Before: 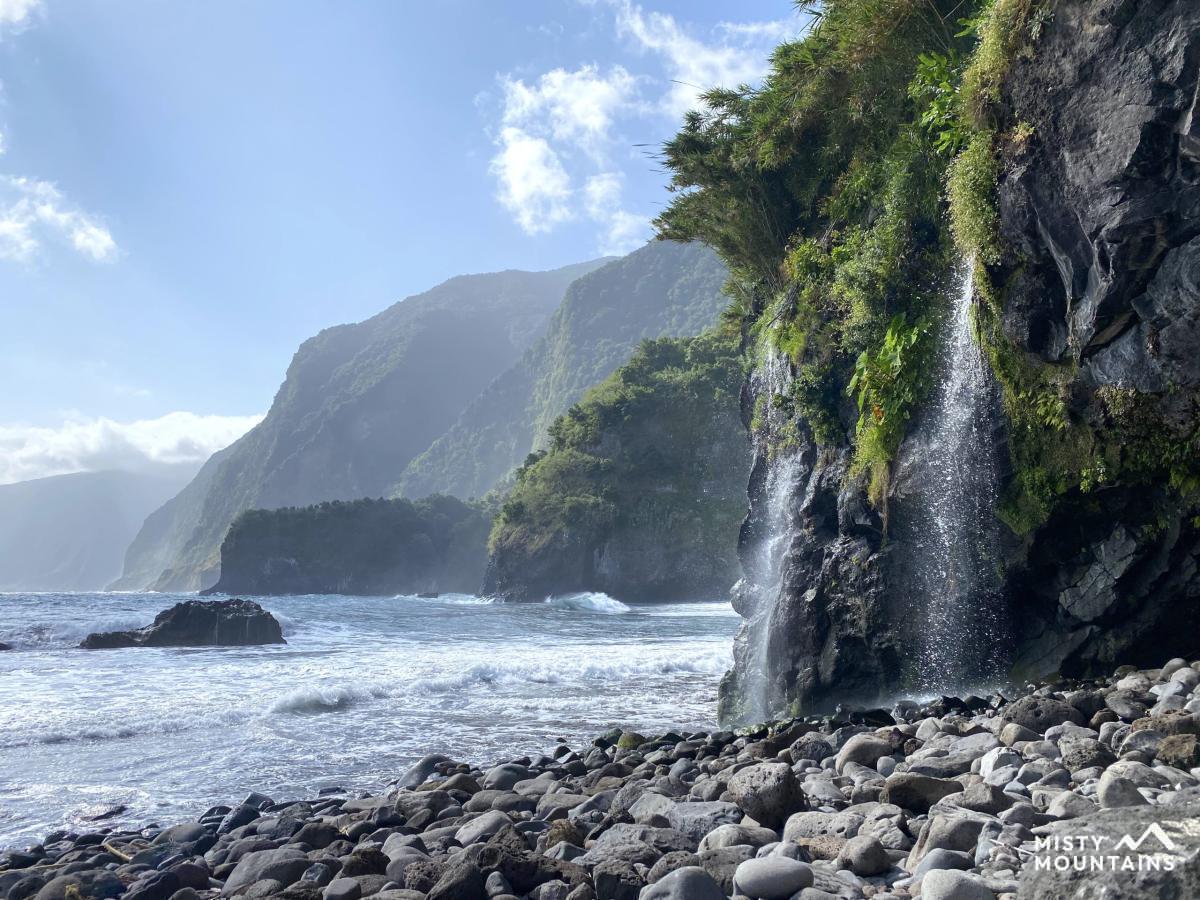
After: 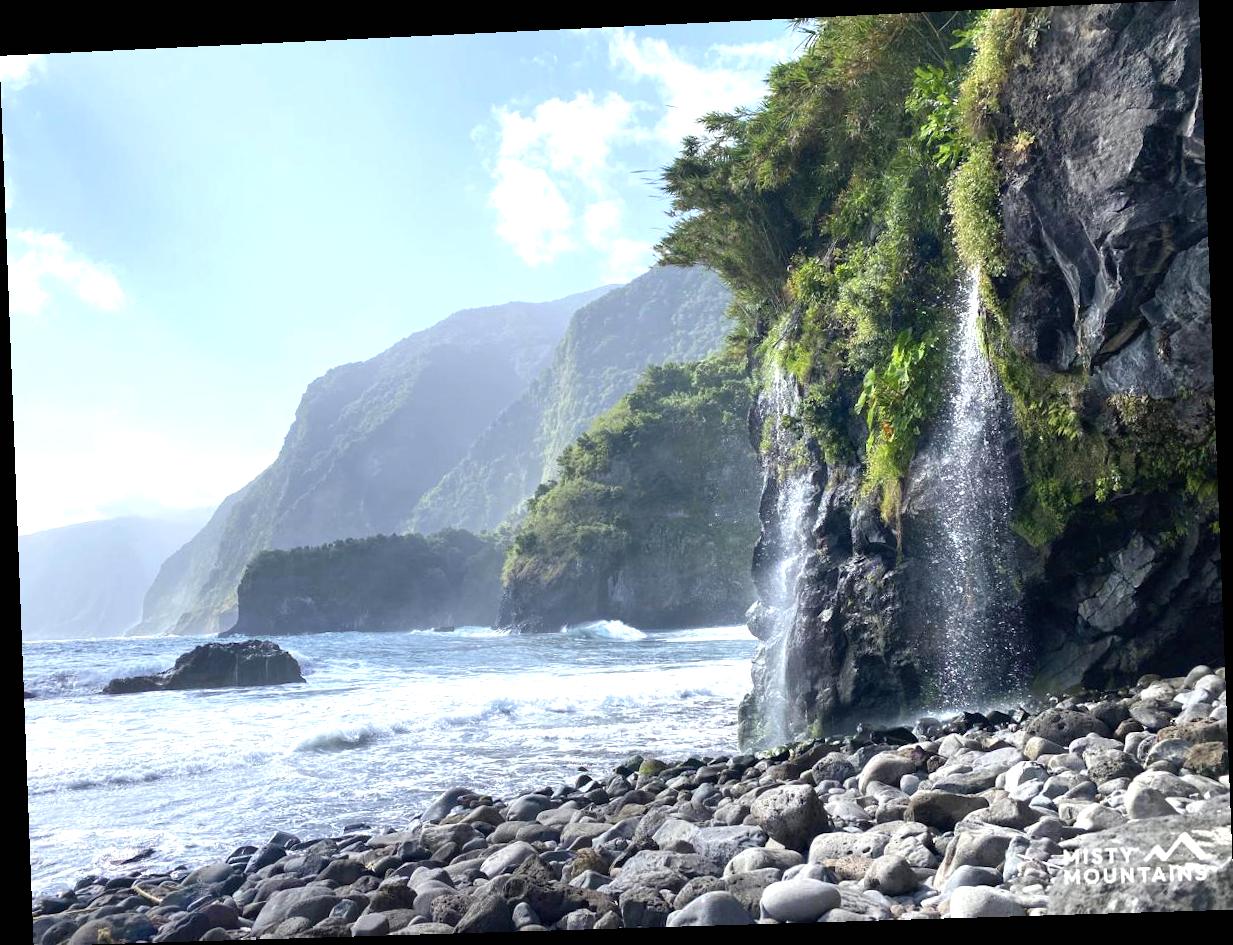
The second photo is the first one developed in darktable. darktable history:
rotate and perspective: rotation -2.22°, lens shift (horizontal) -0.022, automatic cropping off
exposure: black level correction 0, exposure 0.7 EV, compensate exposure bias true, compensate highlight preservation false
